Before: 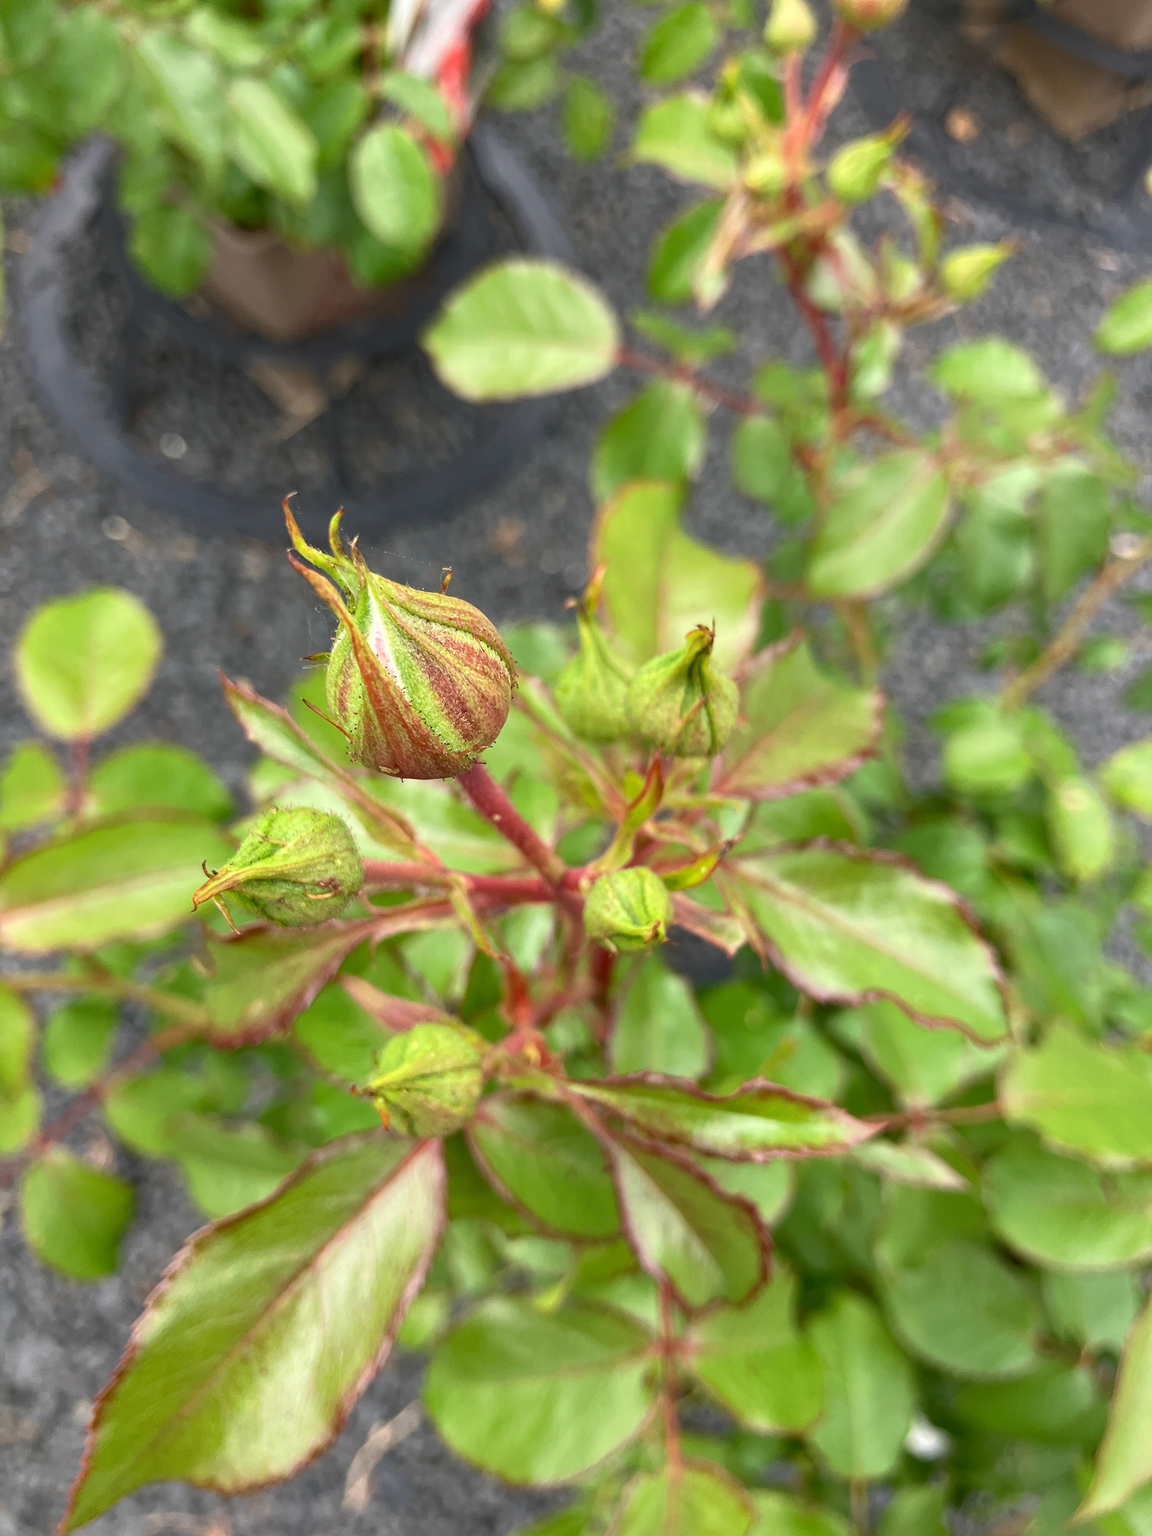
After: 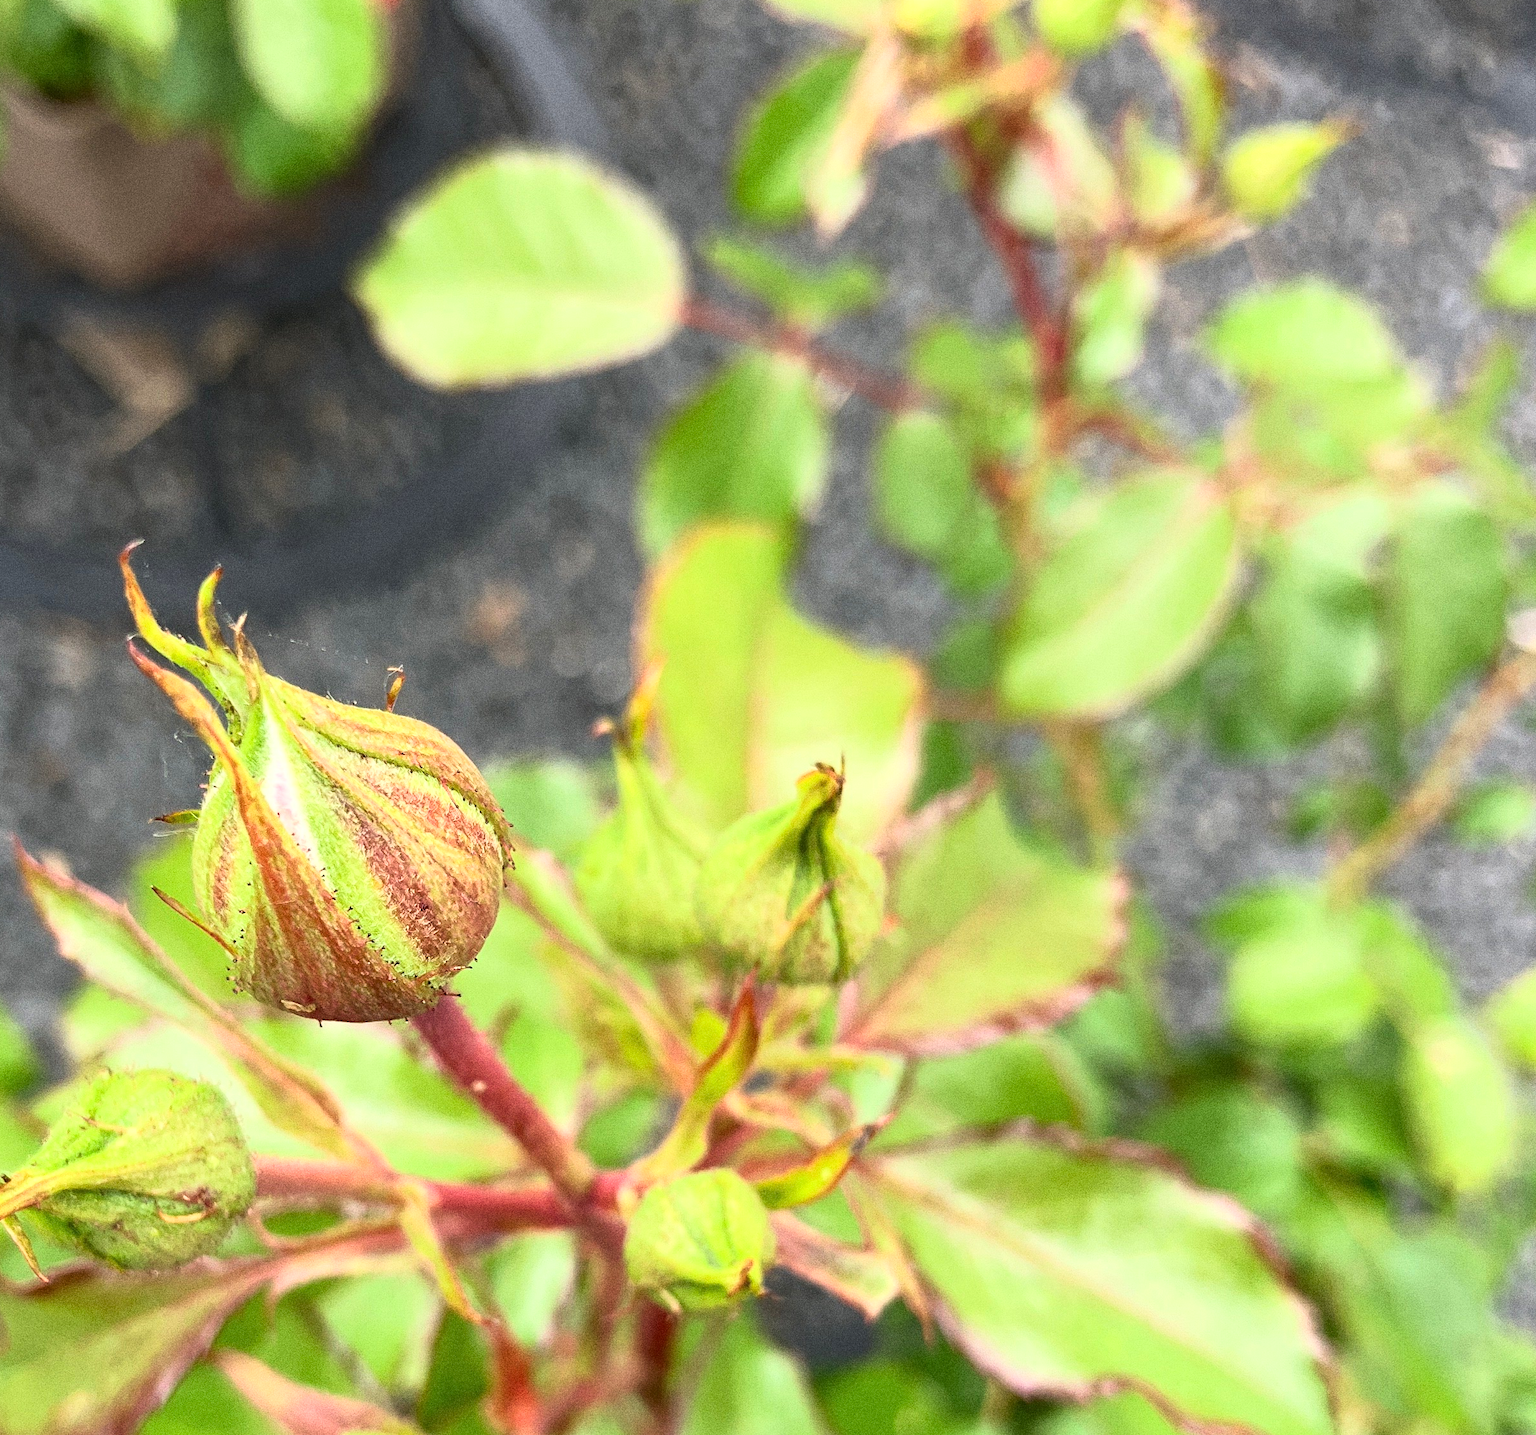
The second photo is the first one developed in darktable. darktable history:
grain: coarseness 0.09 ISO, strength 40%
crop: left 18.38%, top 11.092%, right 2.134%, bottom 33.217%
base curve: curves: ch0 [(0, 0) (0.005, 0.002) (0.193, 0.295) (0.399, 0.664) (0.75, 0.928) (1, 1)]
